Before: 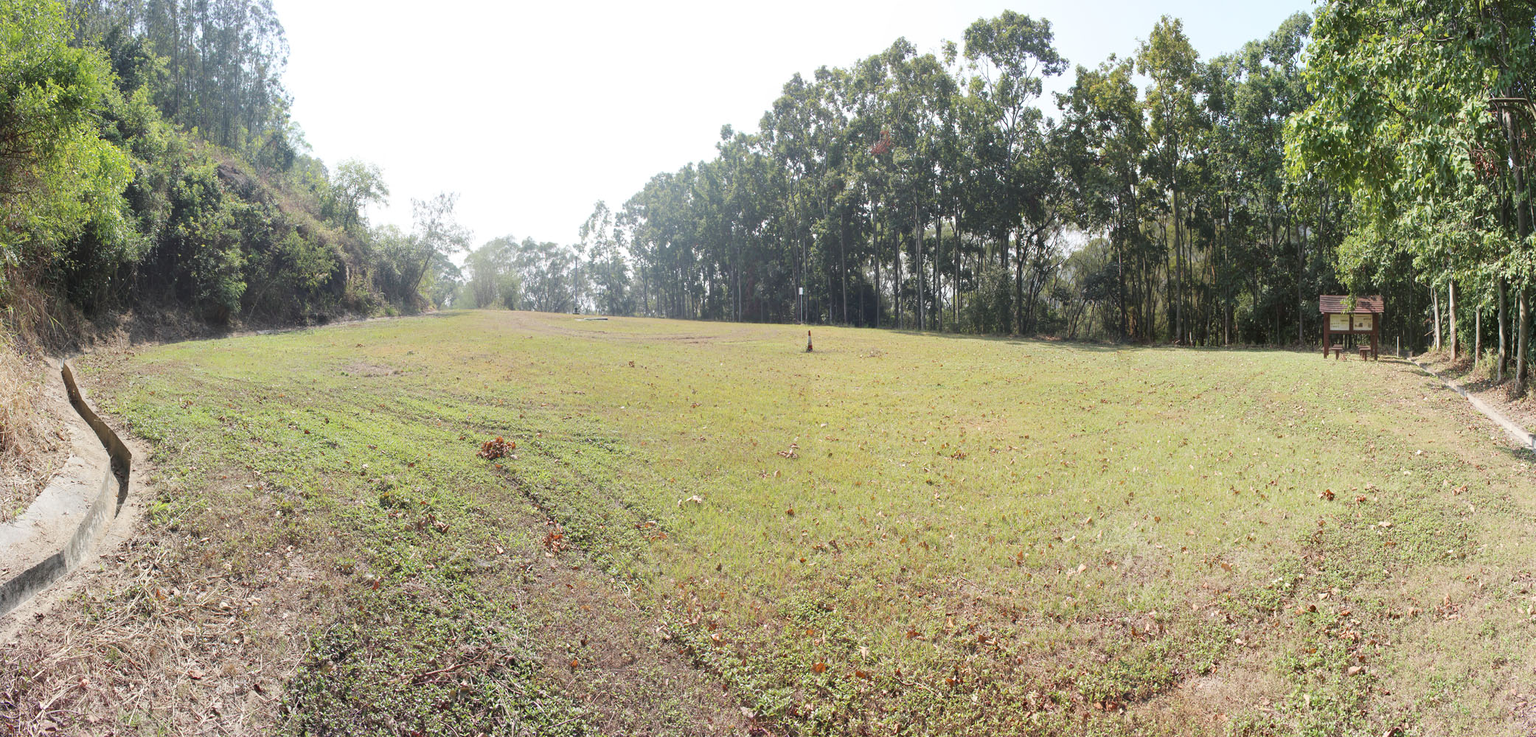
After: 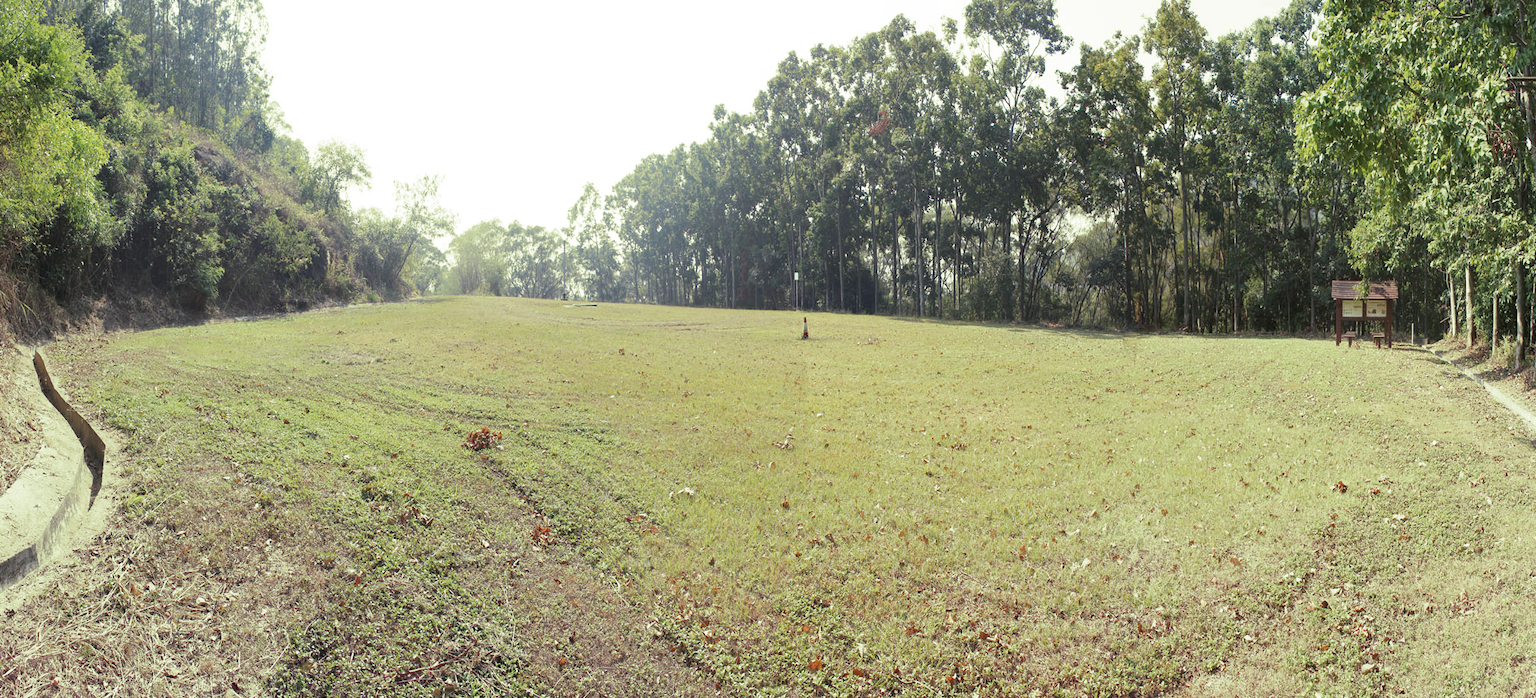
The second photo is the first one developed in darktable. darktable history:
crop: left 1.964%, top 3.251%, right 1.122%, bottom 4.933%
split-toning: shadows › hue 290.82°, shadows › saturation 0.34, highlights › saturation 0.38, balance 0, compress 50%
